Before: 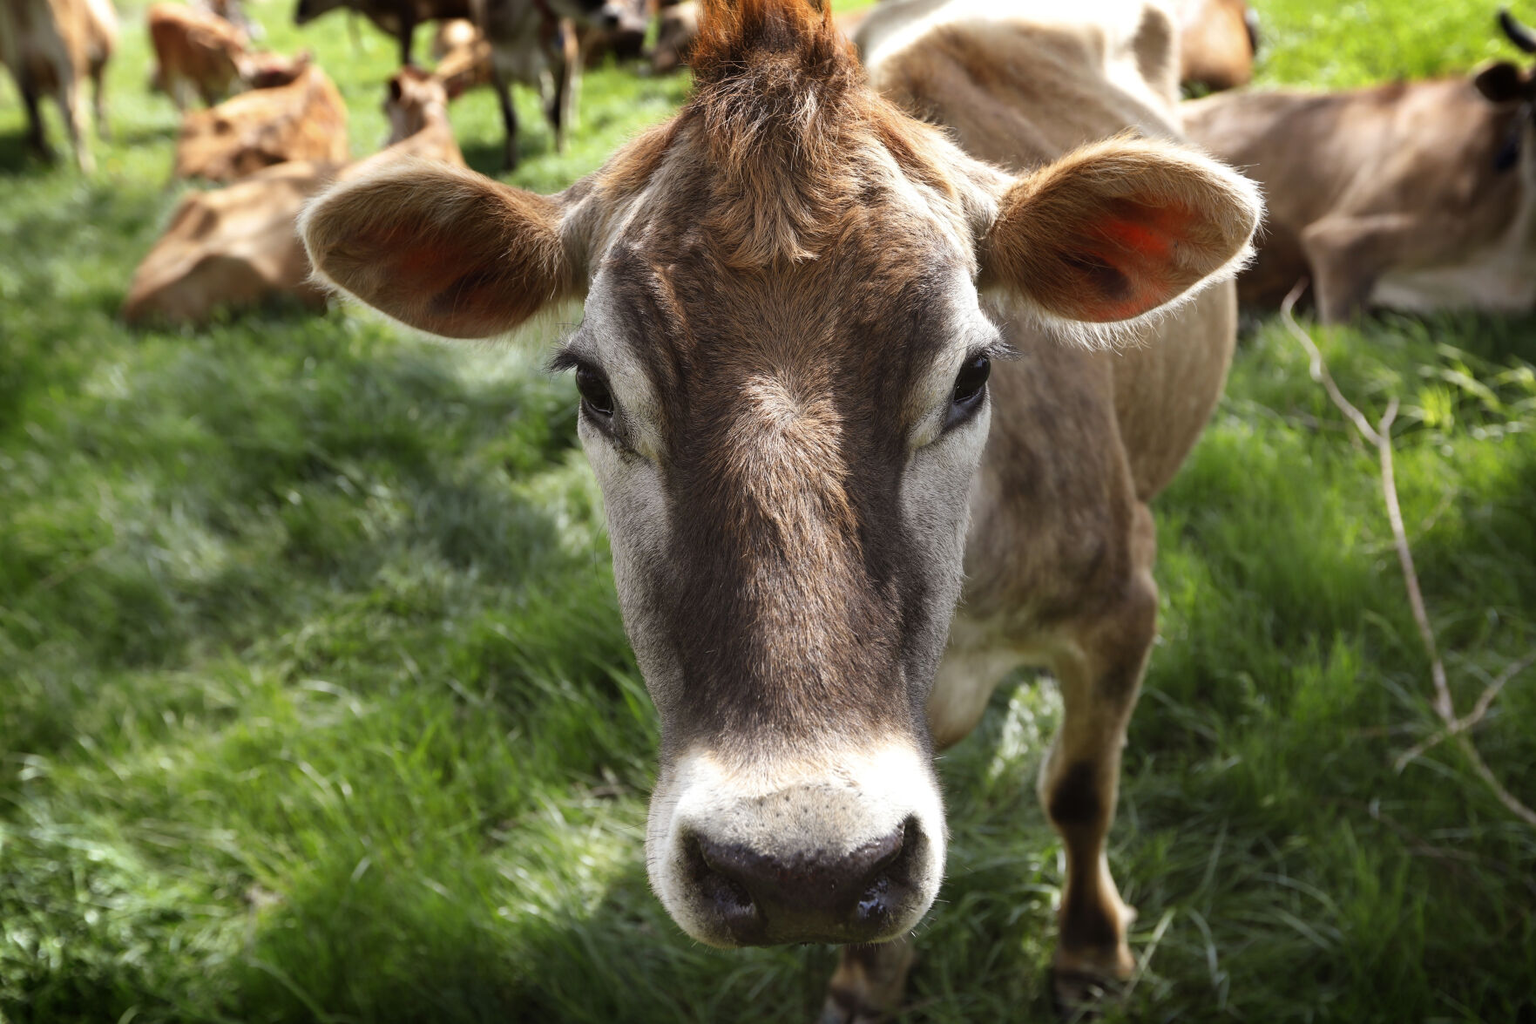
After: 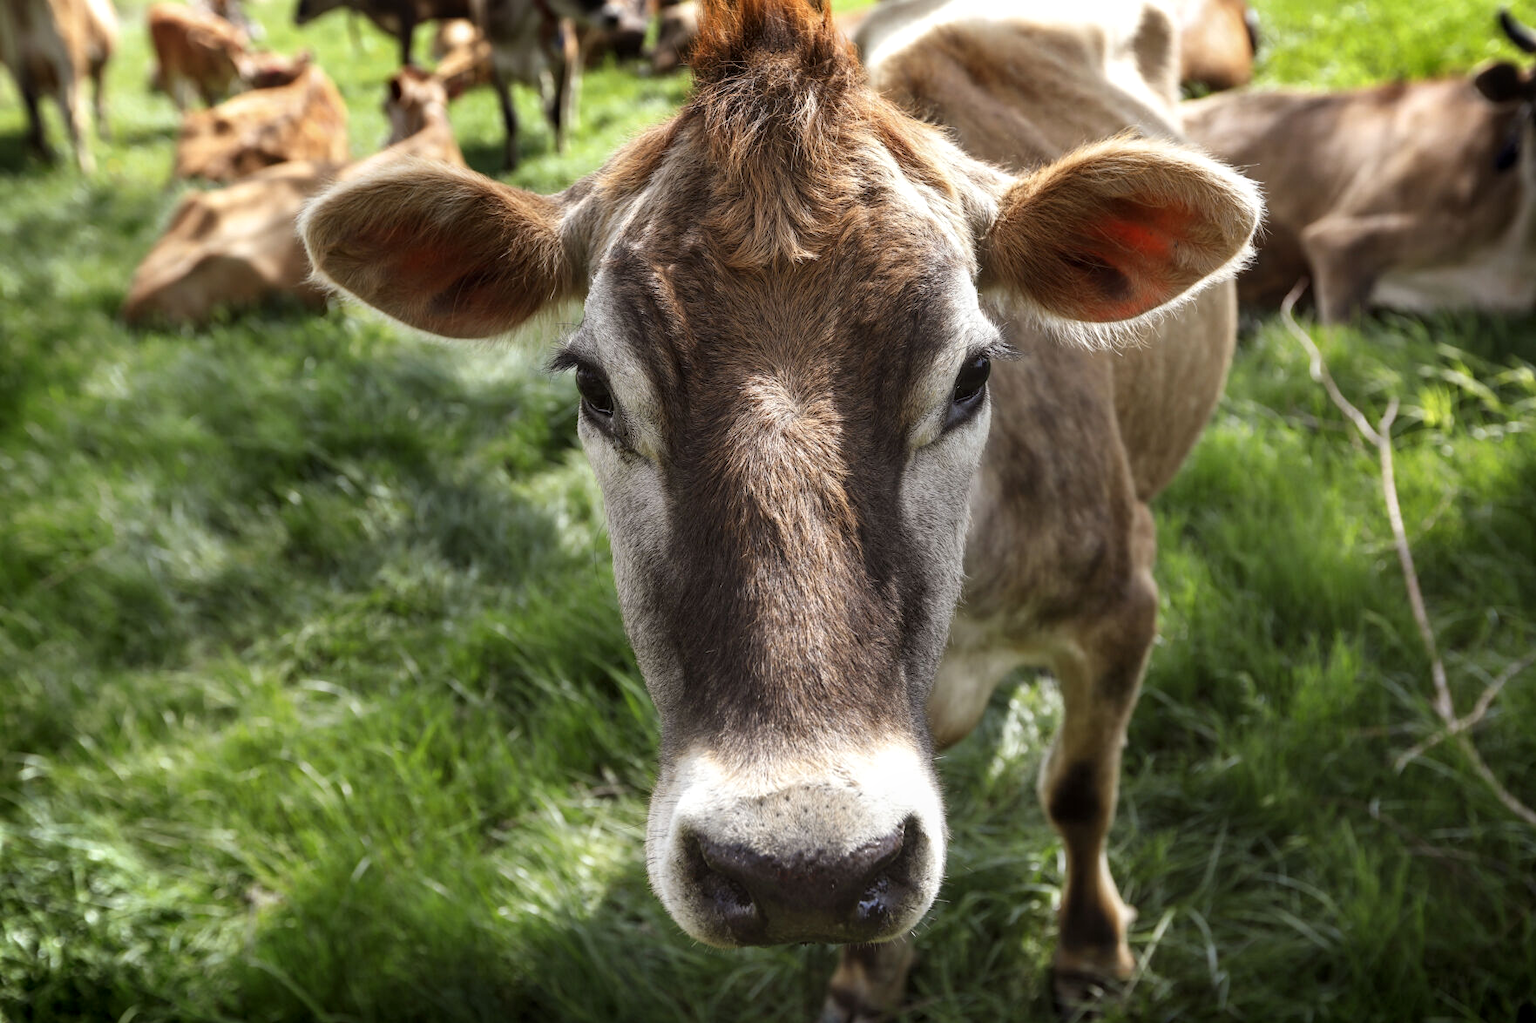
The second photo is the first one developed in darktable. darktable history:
local contrast: on, module defaults
white balance: red 1, blue 1
